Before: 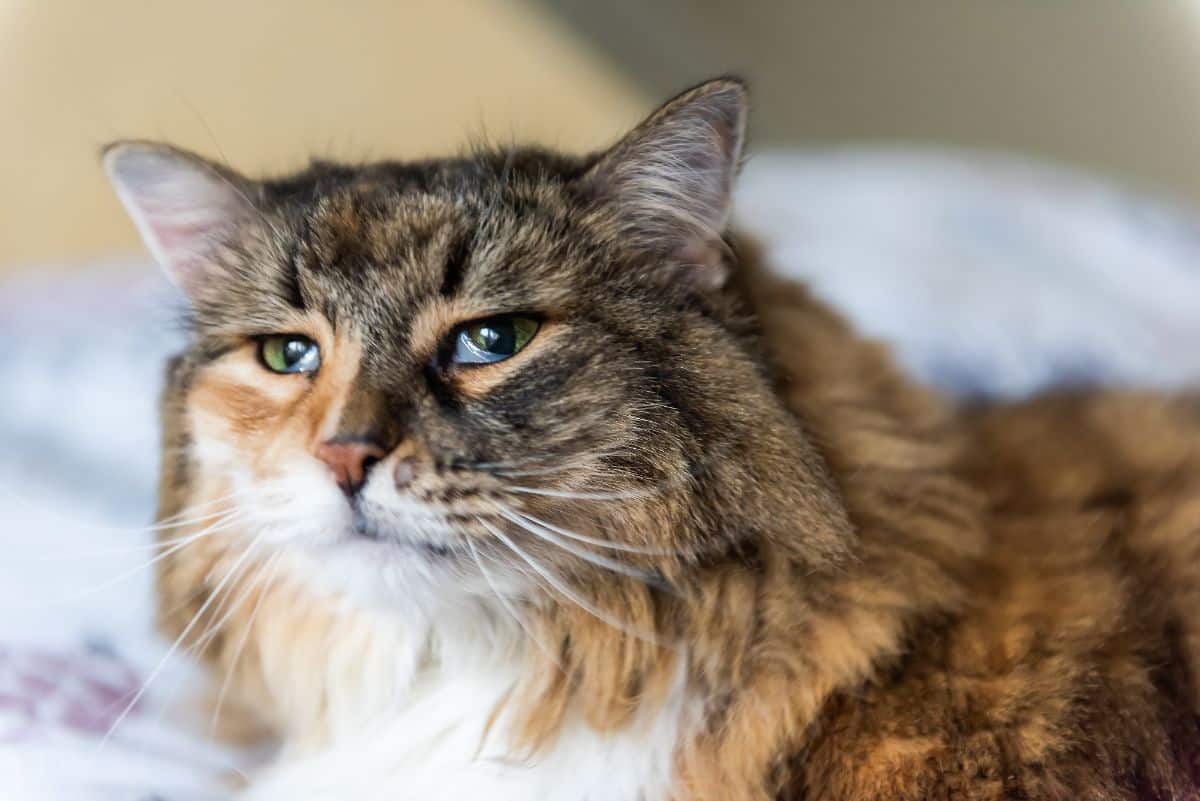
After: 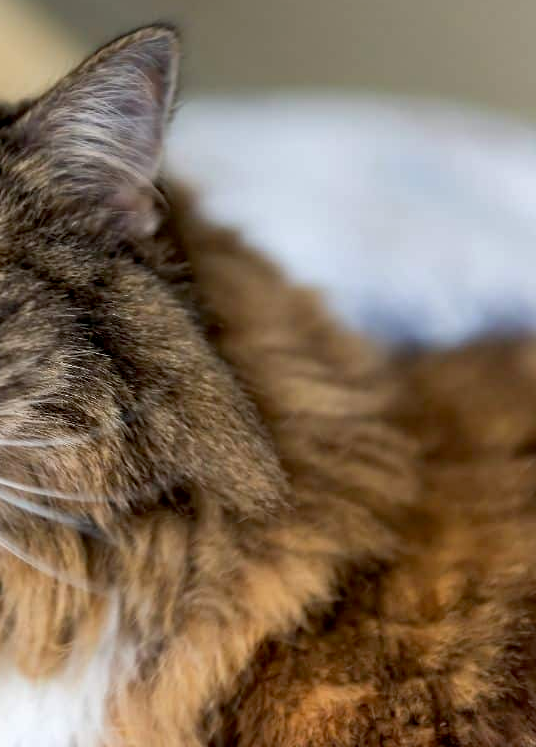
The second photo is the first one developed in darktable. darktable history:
exposure: black level correction 0.007, exposure 0.105 EV, compensate exposure bias true, compensate highlight preservation false
crop: left 47.353%, top 6.635%, right 7.9%
